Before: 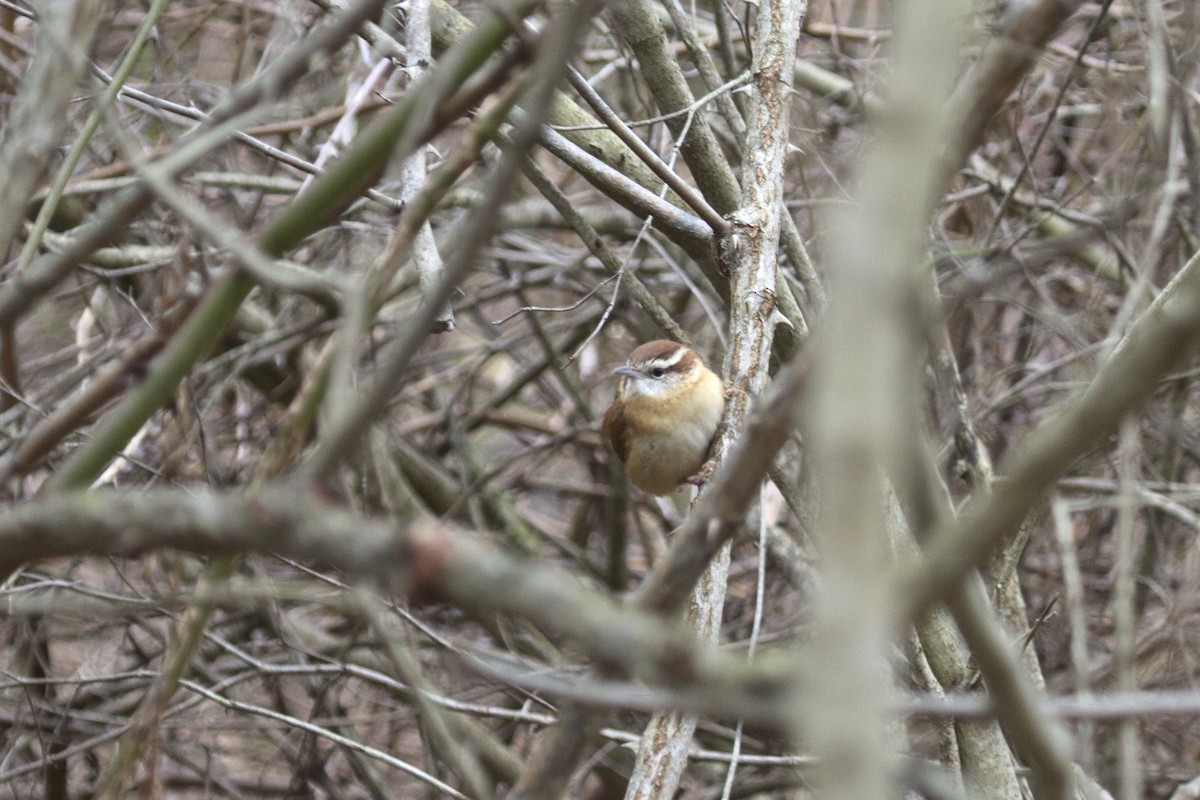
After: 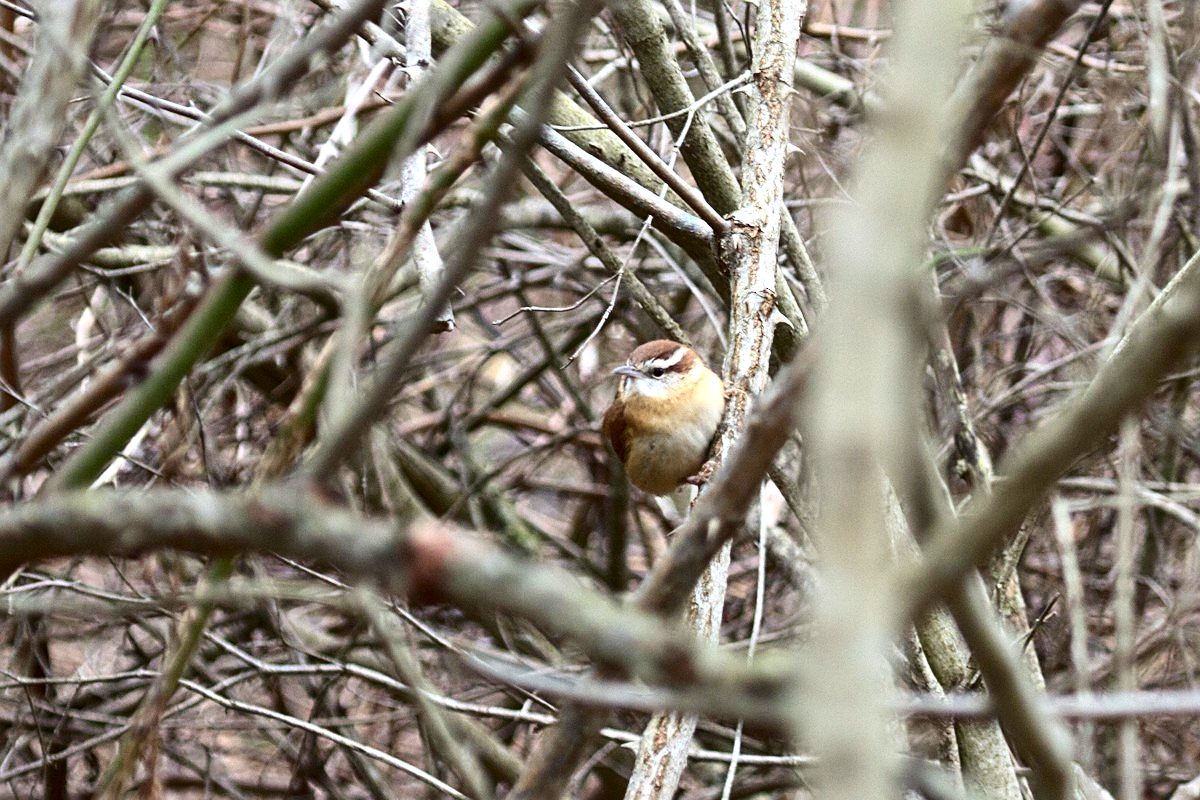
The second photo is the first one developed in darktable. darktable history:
contrast brightness saturation: contrast 0.2, brightness -0.101, saturation 0.099
exposure: black level correction 0.005, exposure 0.416 EV, compensate exposure bias true, compensate highlight preservation false
sharpen: on, module defaults
